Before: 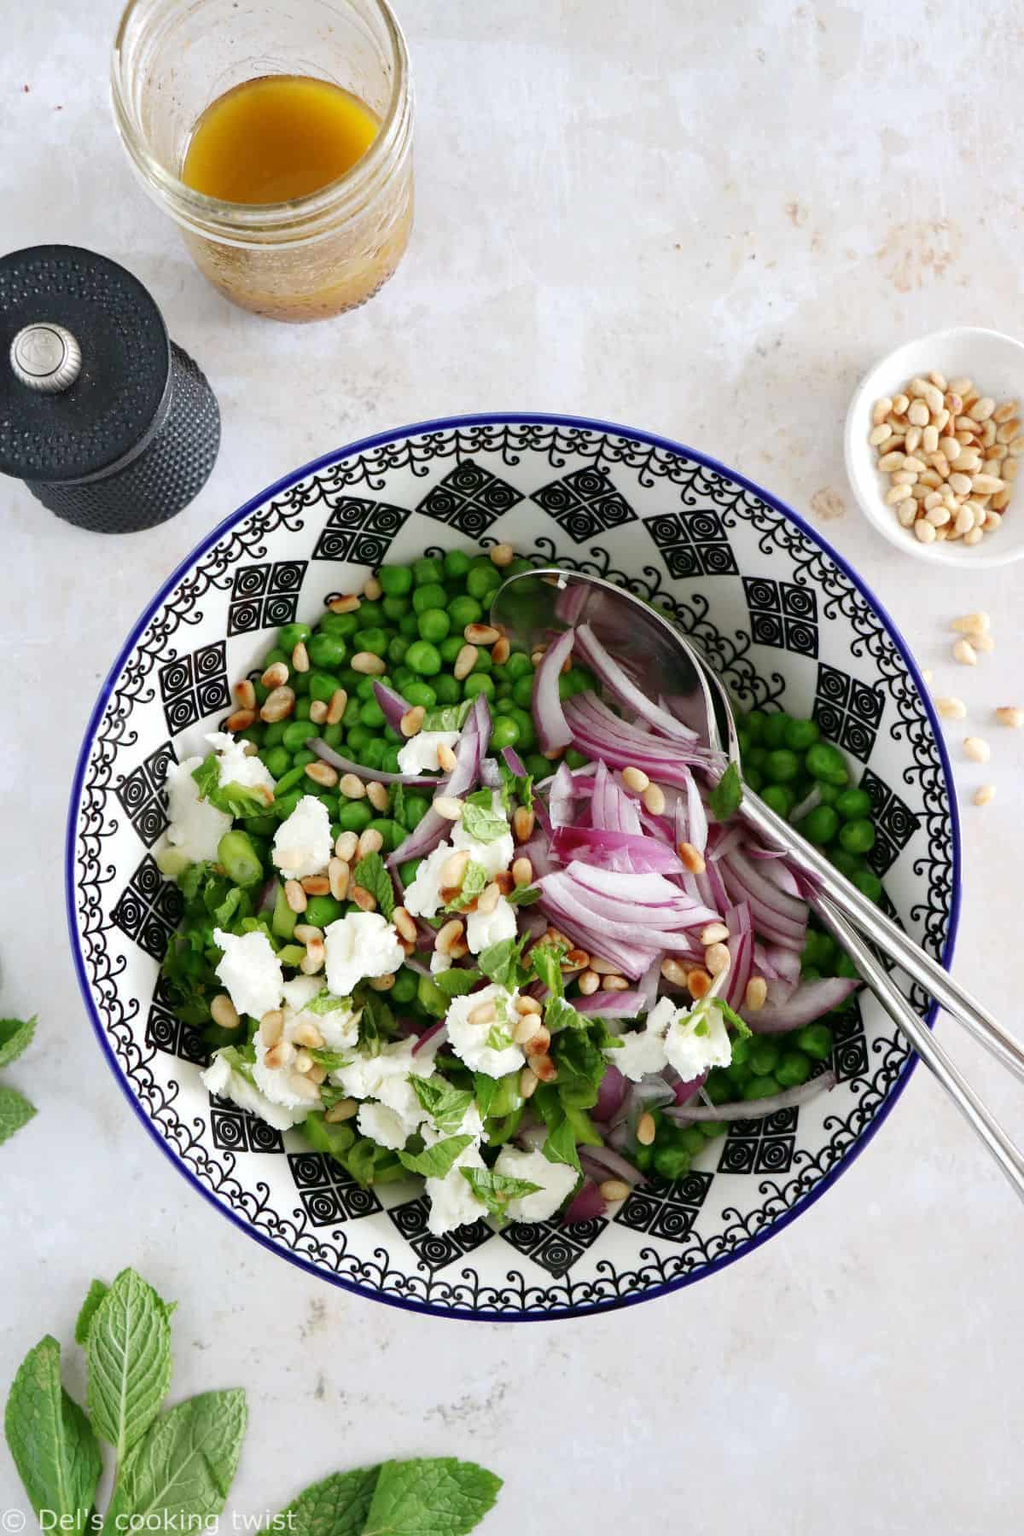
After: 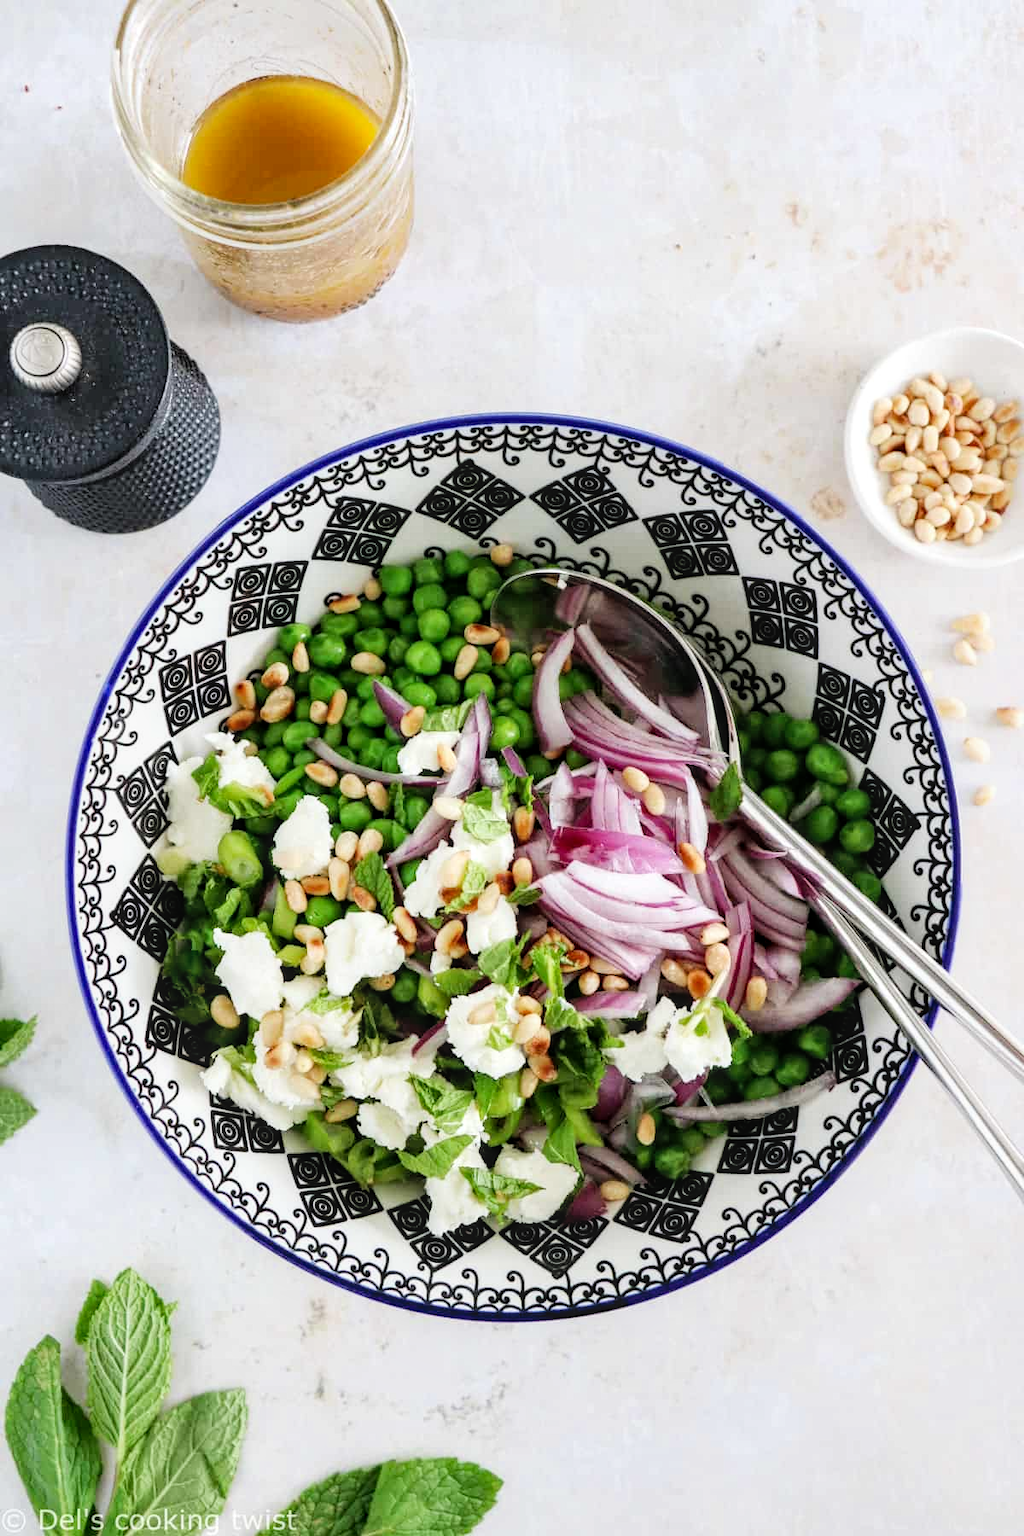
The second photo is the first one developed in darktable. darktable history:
levels: mode automatic, levels [0.018, 0.493, 1]
local contrast: on, module defaults
filmic rgb: black relative exposure -7.65 EV, white relative exposure 4.56 EV, hardness 3.61, contrast 1.054
